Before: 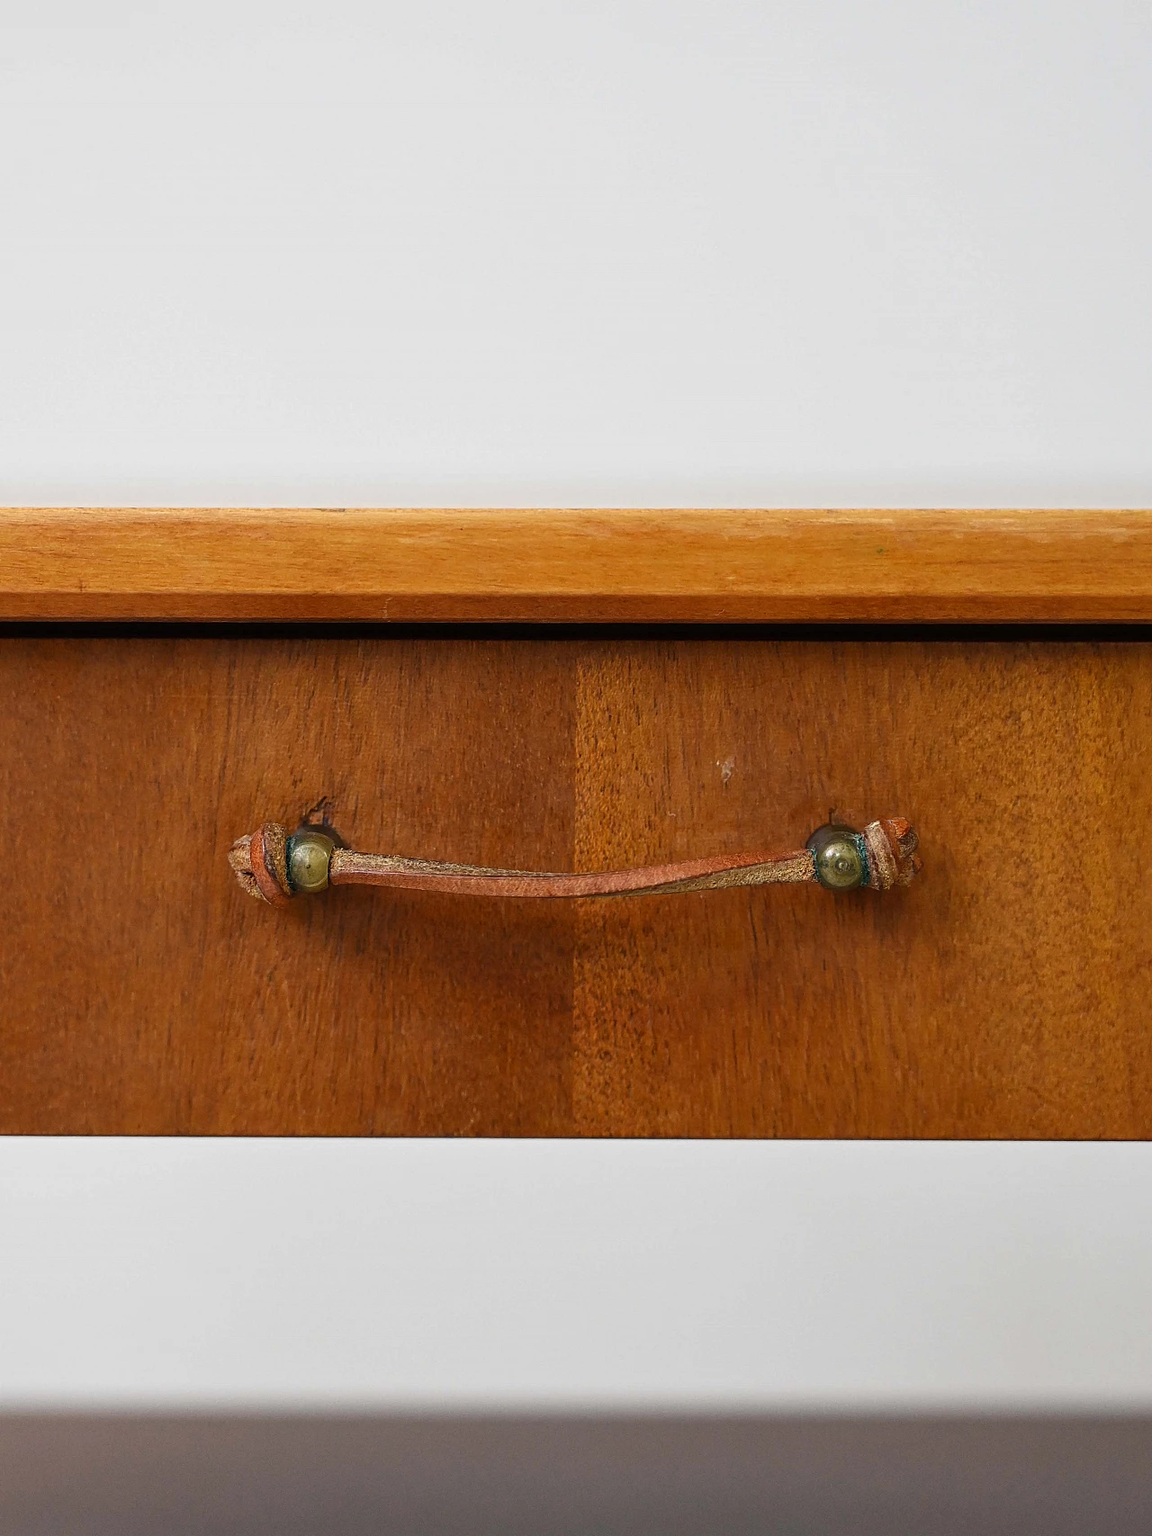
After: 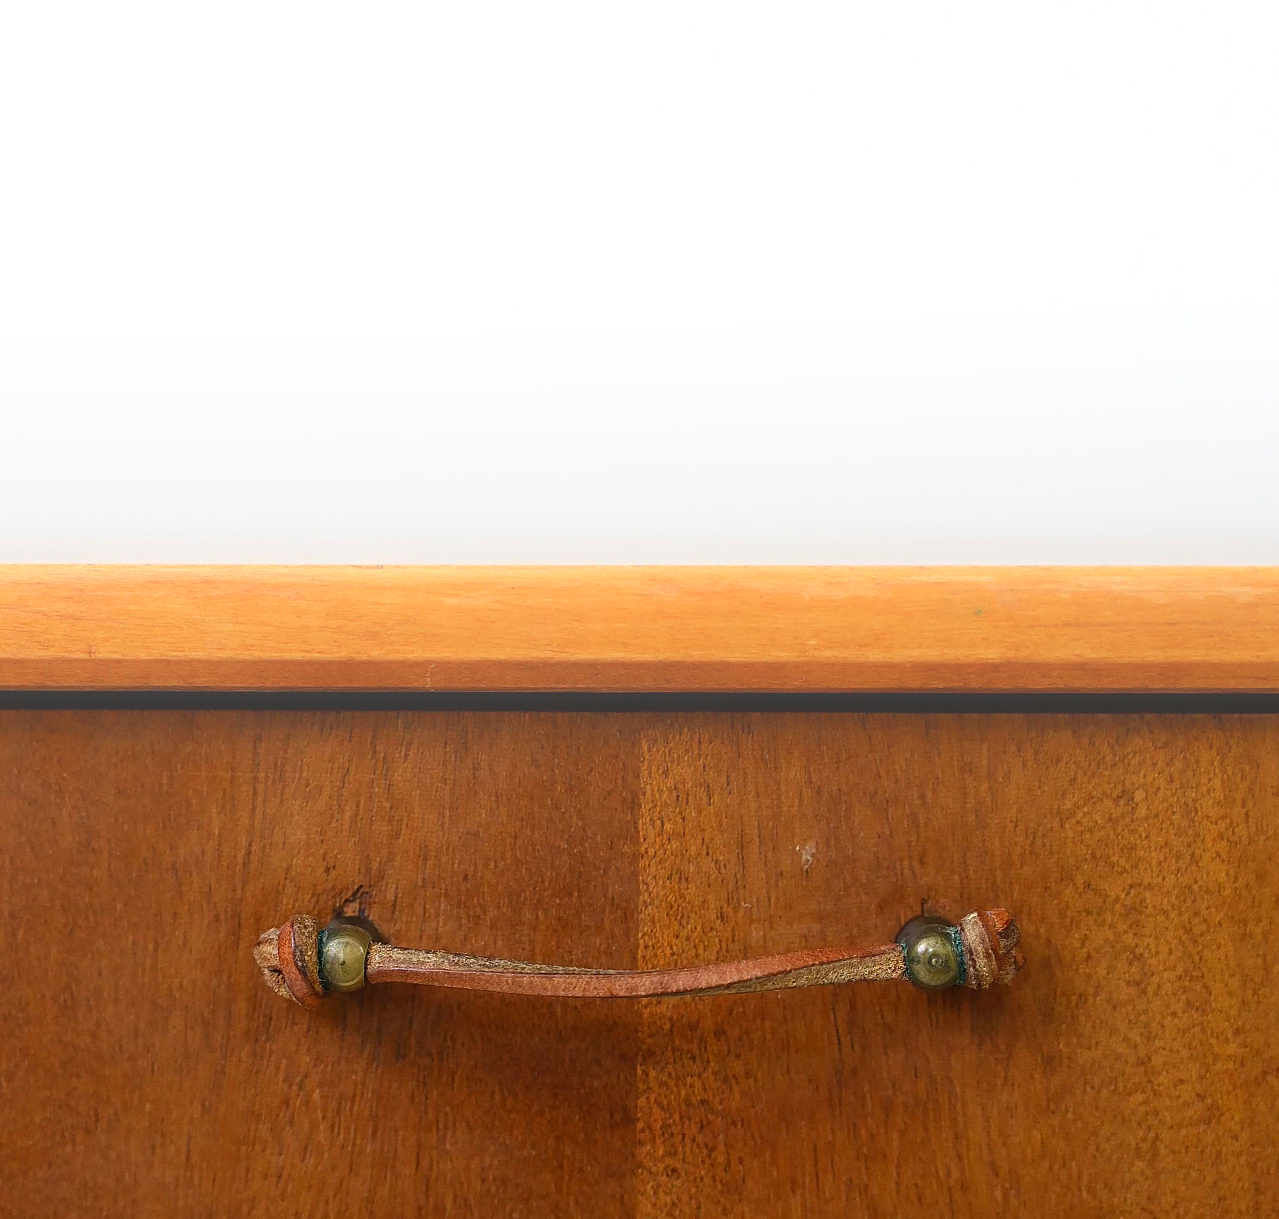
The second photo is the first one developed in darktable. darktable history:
crop: bottom 28.576%
bloom: size 40%
